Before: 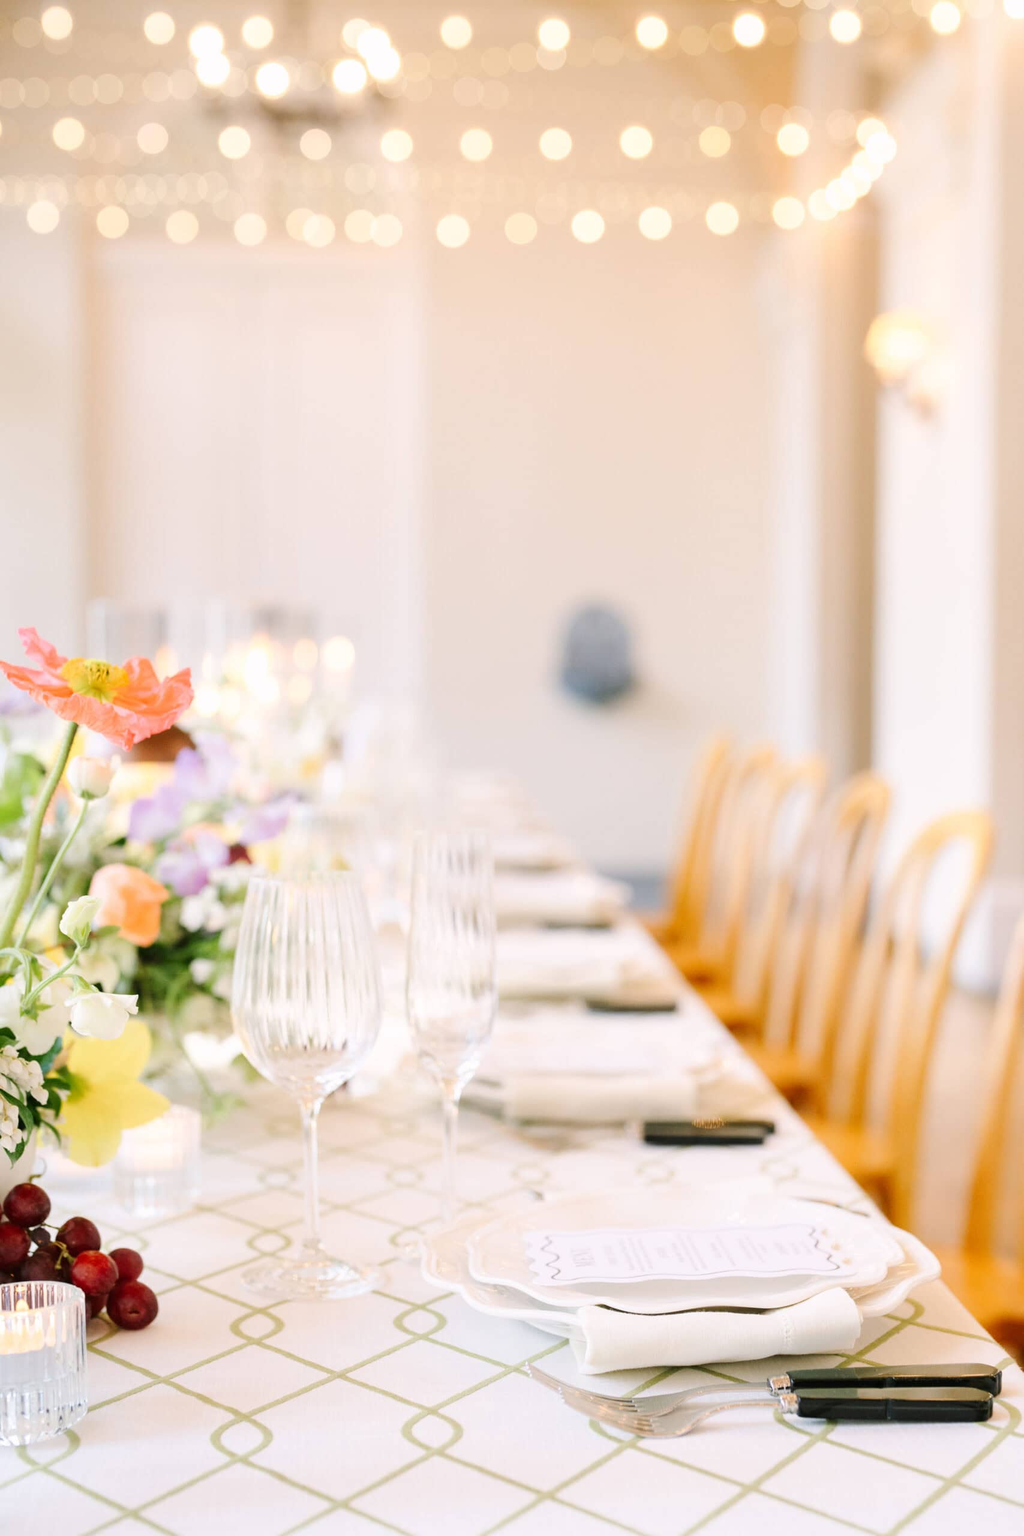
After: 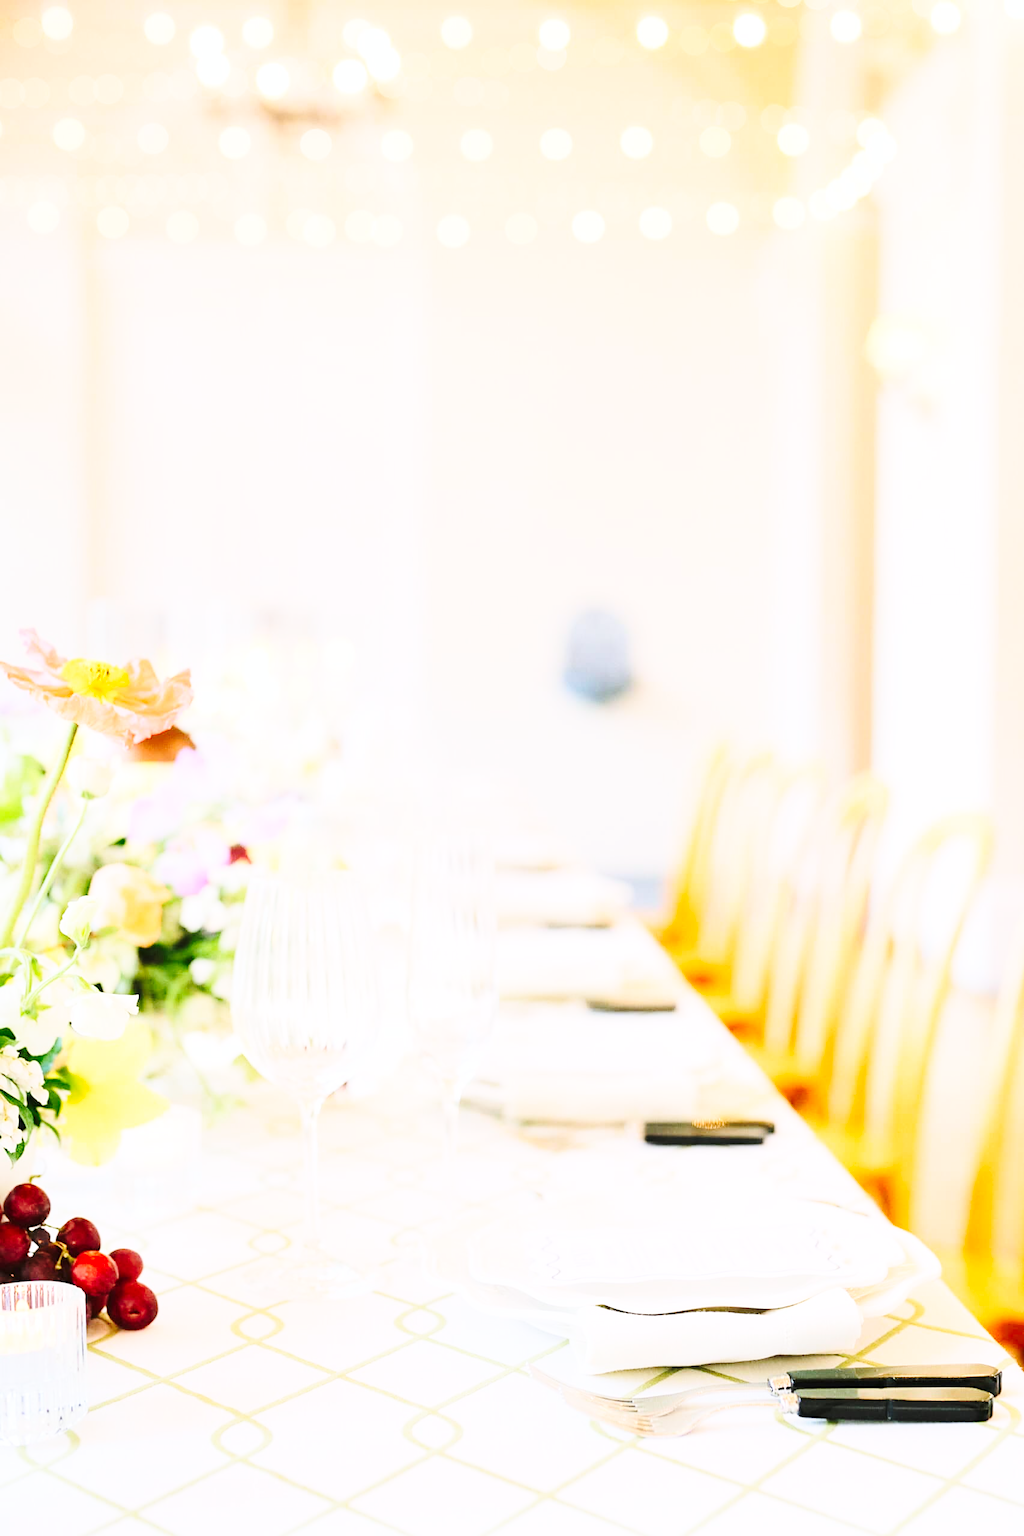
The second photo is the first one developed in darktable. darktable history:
contrast brightness saturation: contrast 0.2, brightness 0.15, saturation 0.14
white balance: red 0.988, blue 1.017
base curve: curves: ch0 [(0, 0) (0.028, 0.03) (0.121, 0.232) (0.46, 0.748) (0.859, 0.968) (1, 1)], preserve colors none
sharpen: radius 1.864, amount 0.398, threshold 1.271
